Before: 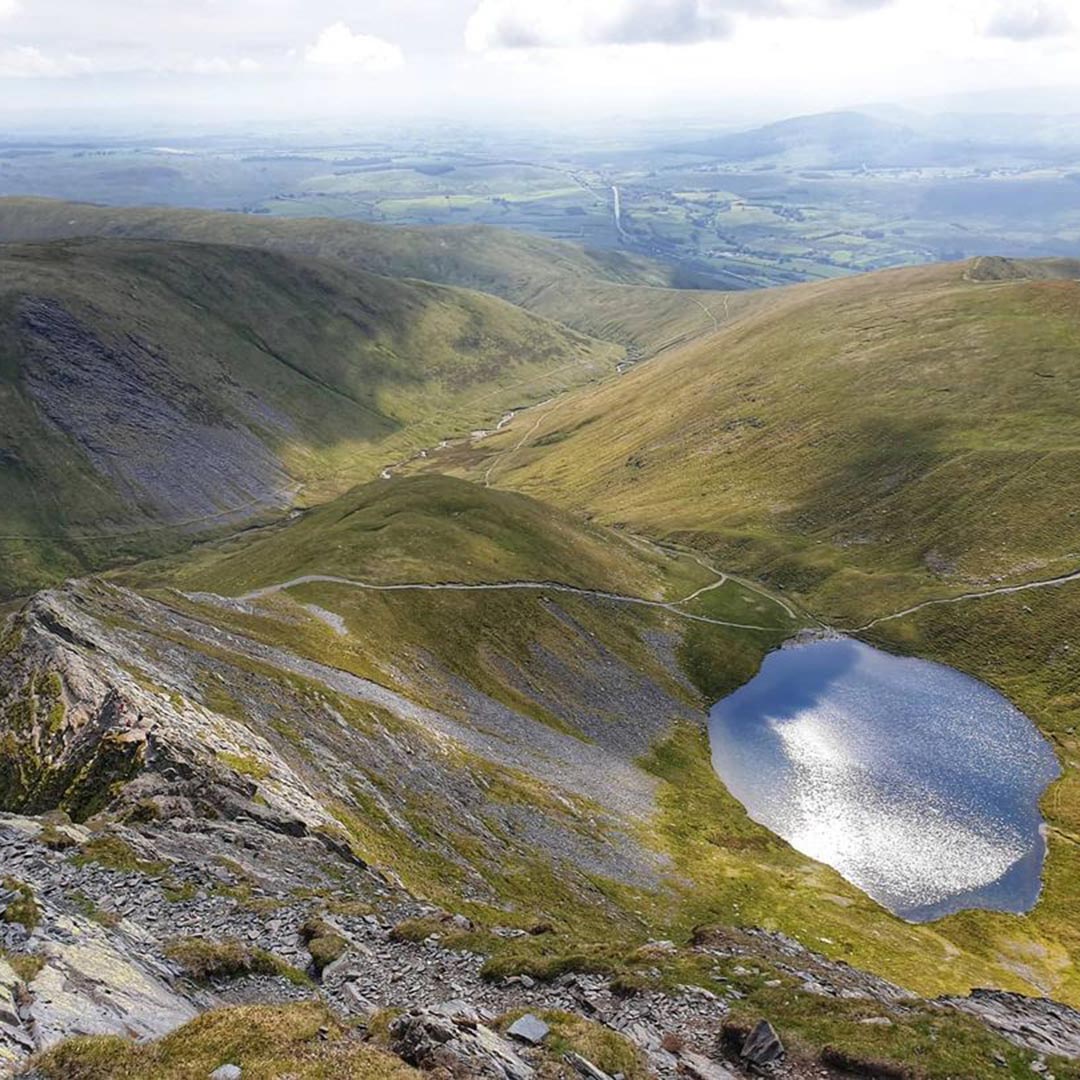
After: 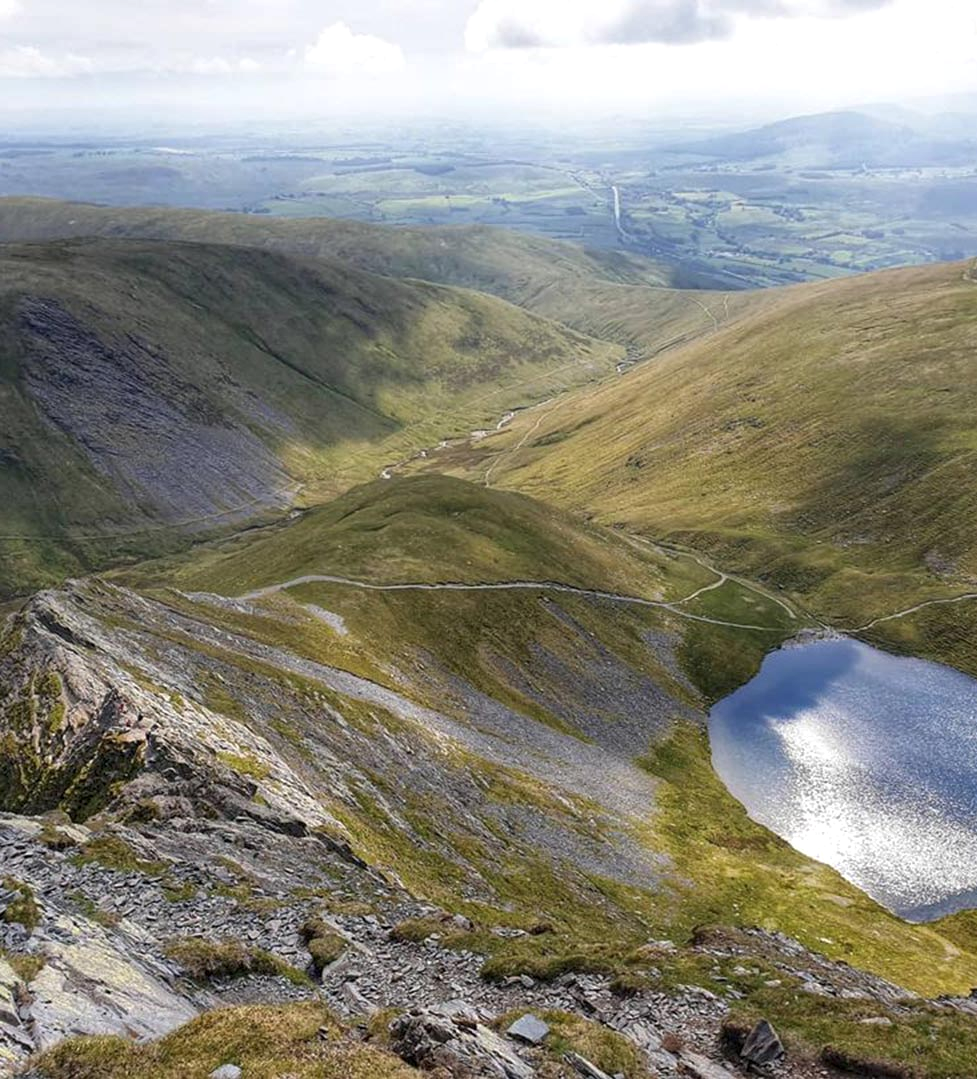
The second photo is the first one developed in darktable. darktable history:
contrast brightness saturation: saturation -0.026
crop: right 9.478%, bottom 0.046%
local contrast: highlights 106%, shadows 98%, detail 120%, midtone range 0.2
